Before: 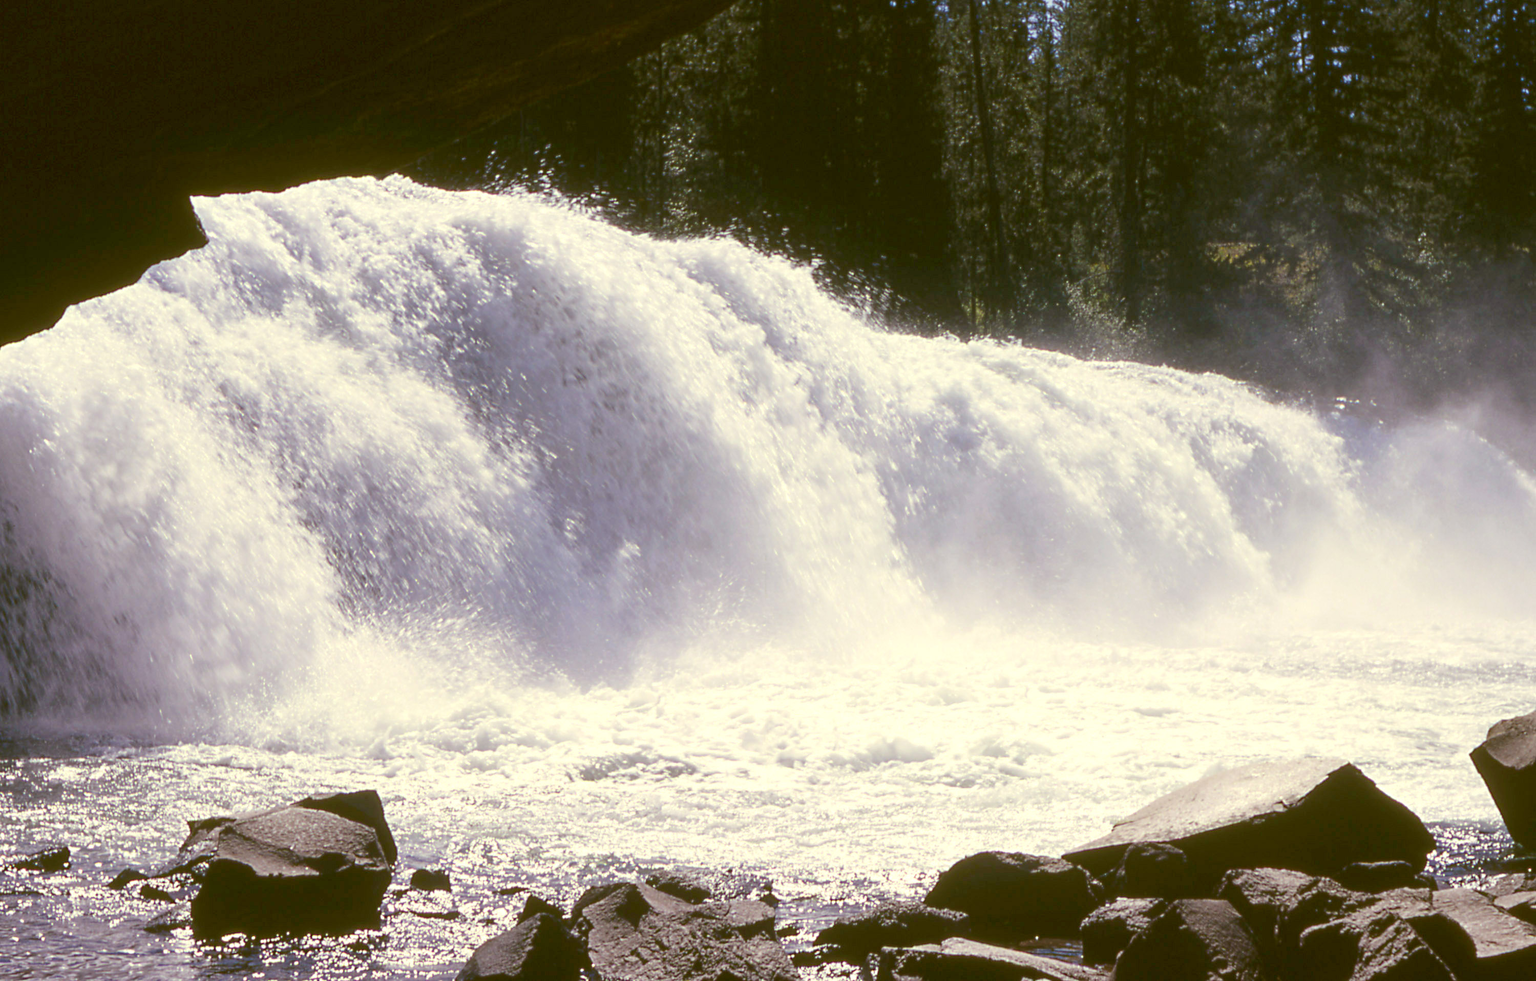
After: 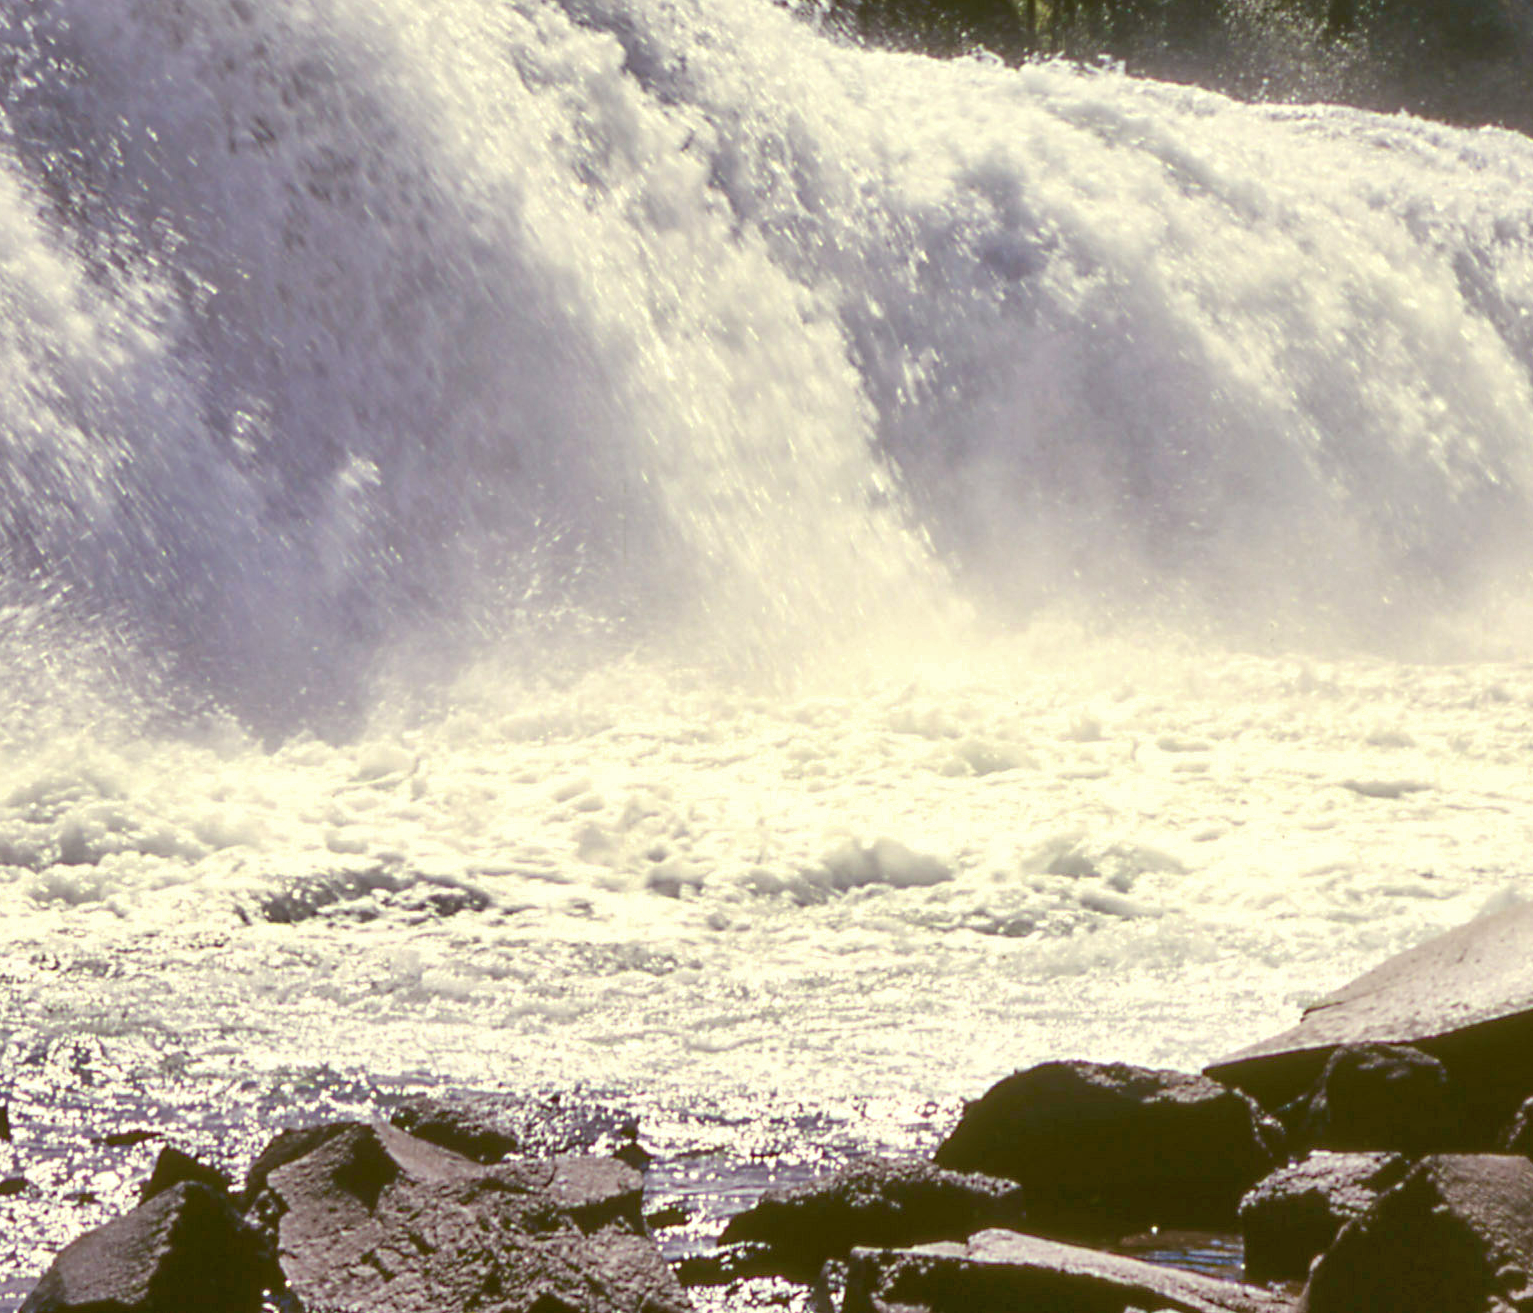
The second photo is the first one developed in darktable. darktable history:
shadows and highlights: low approximation 0.01, soften with gaussian
crop and rotate: left 29.039%, top 31.422%, right 19.821%
